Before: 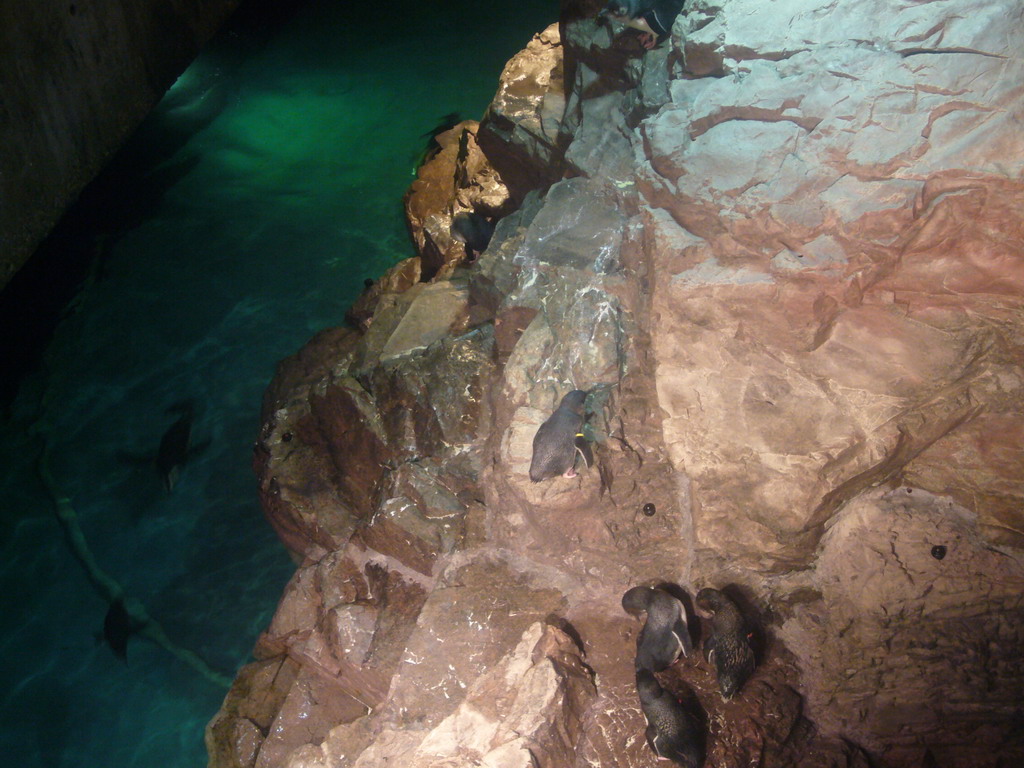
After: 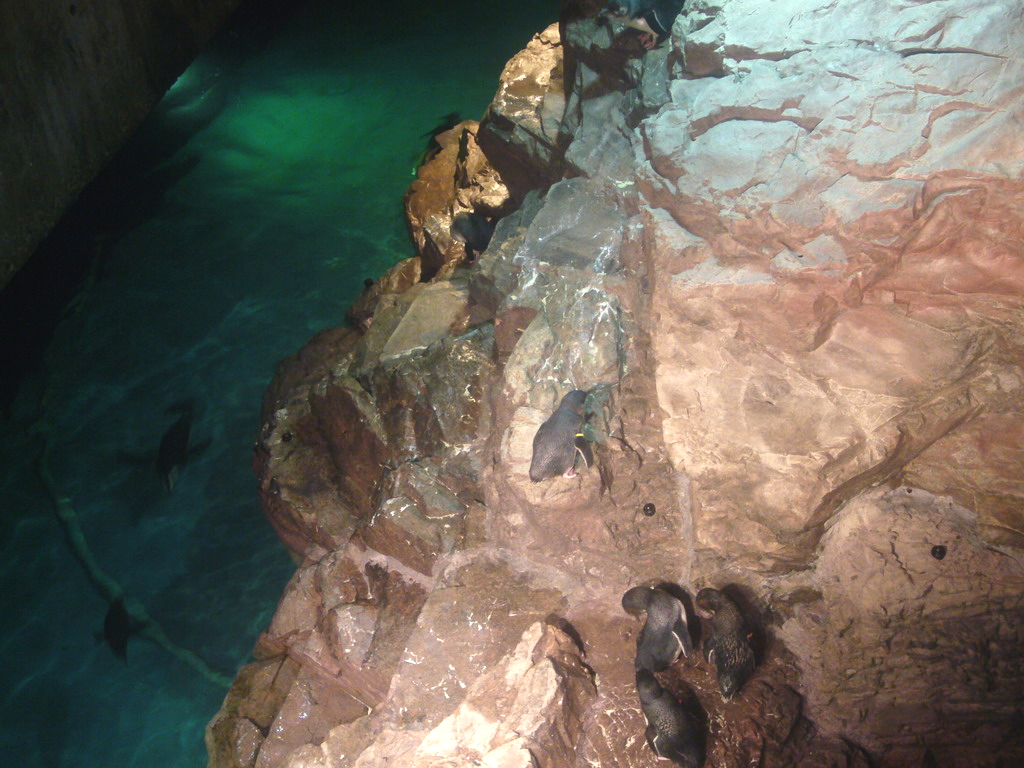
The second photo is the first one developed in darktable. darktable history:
exposure: black level correction -0.003, exposure 0.037 EV, compensate exposure bias true, compensate highlight preservation false
